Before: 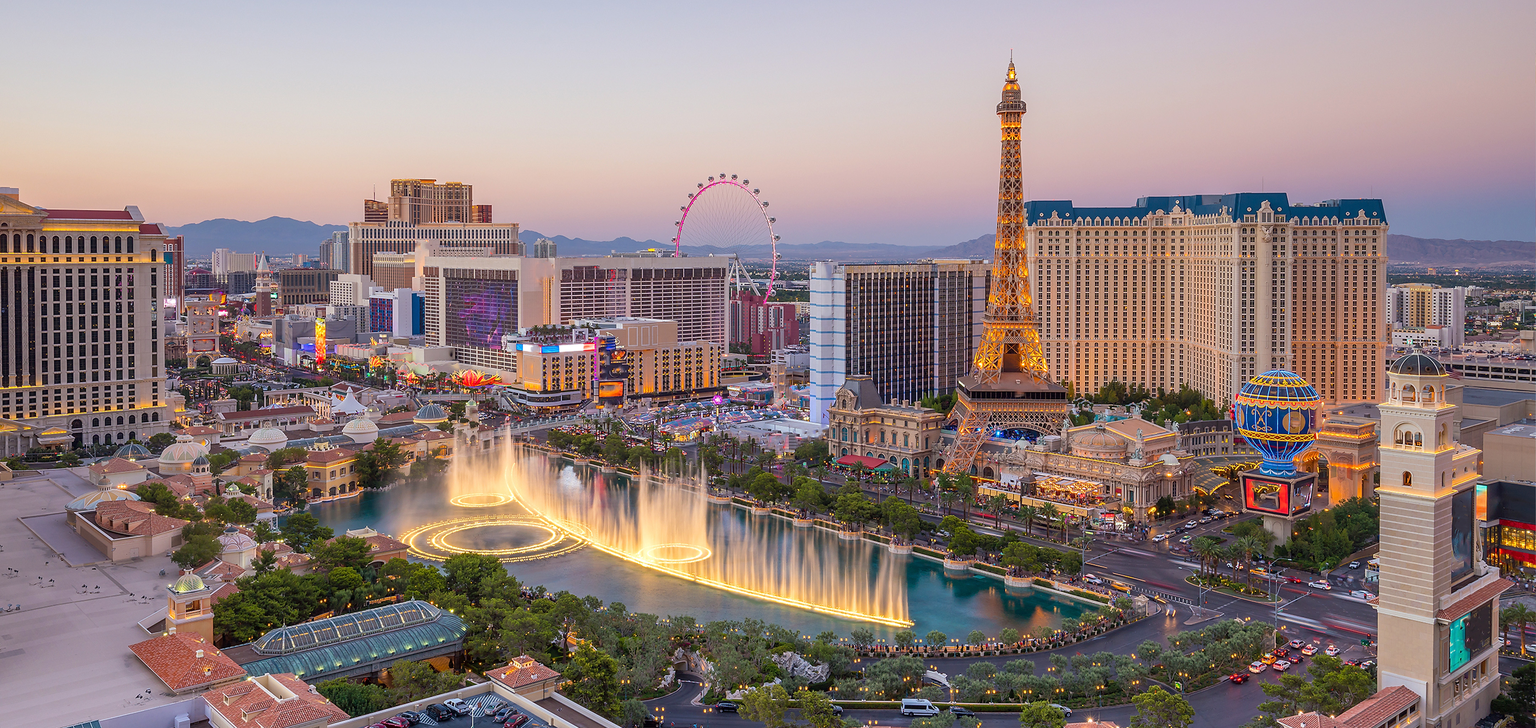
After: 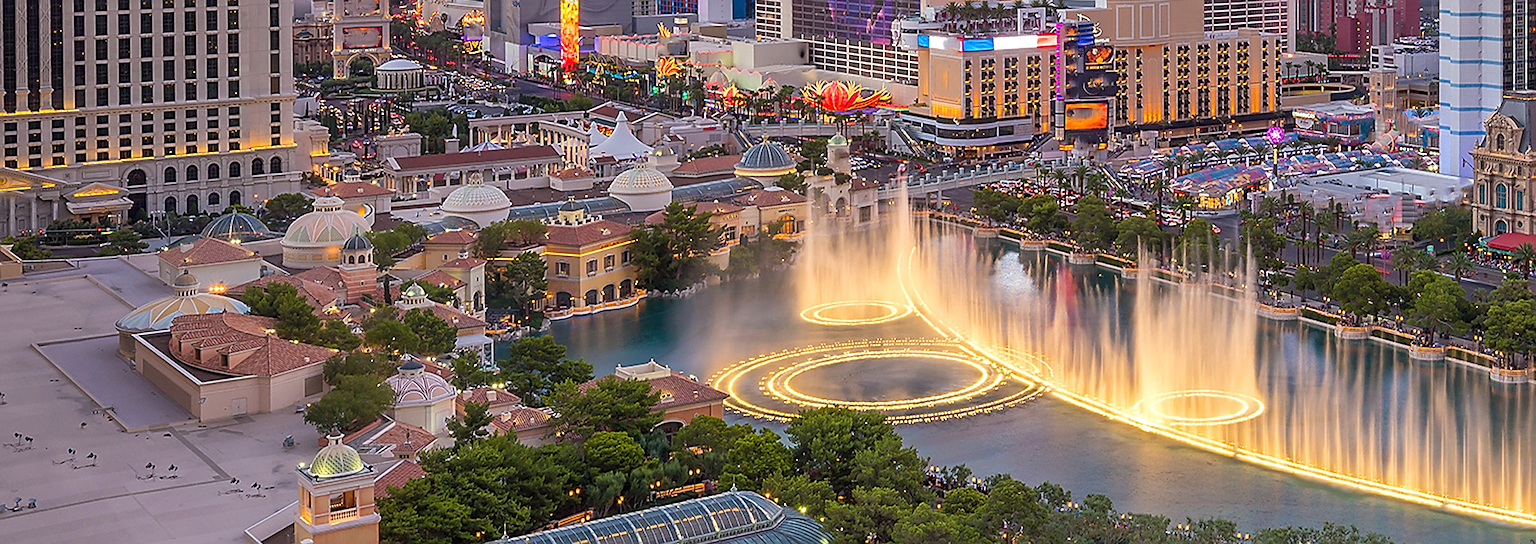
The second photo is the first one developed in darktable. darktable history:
crop: top 44.575%, right 43.708%, bottom 13.312%
sharpen: on, module defaults
